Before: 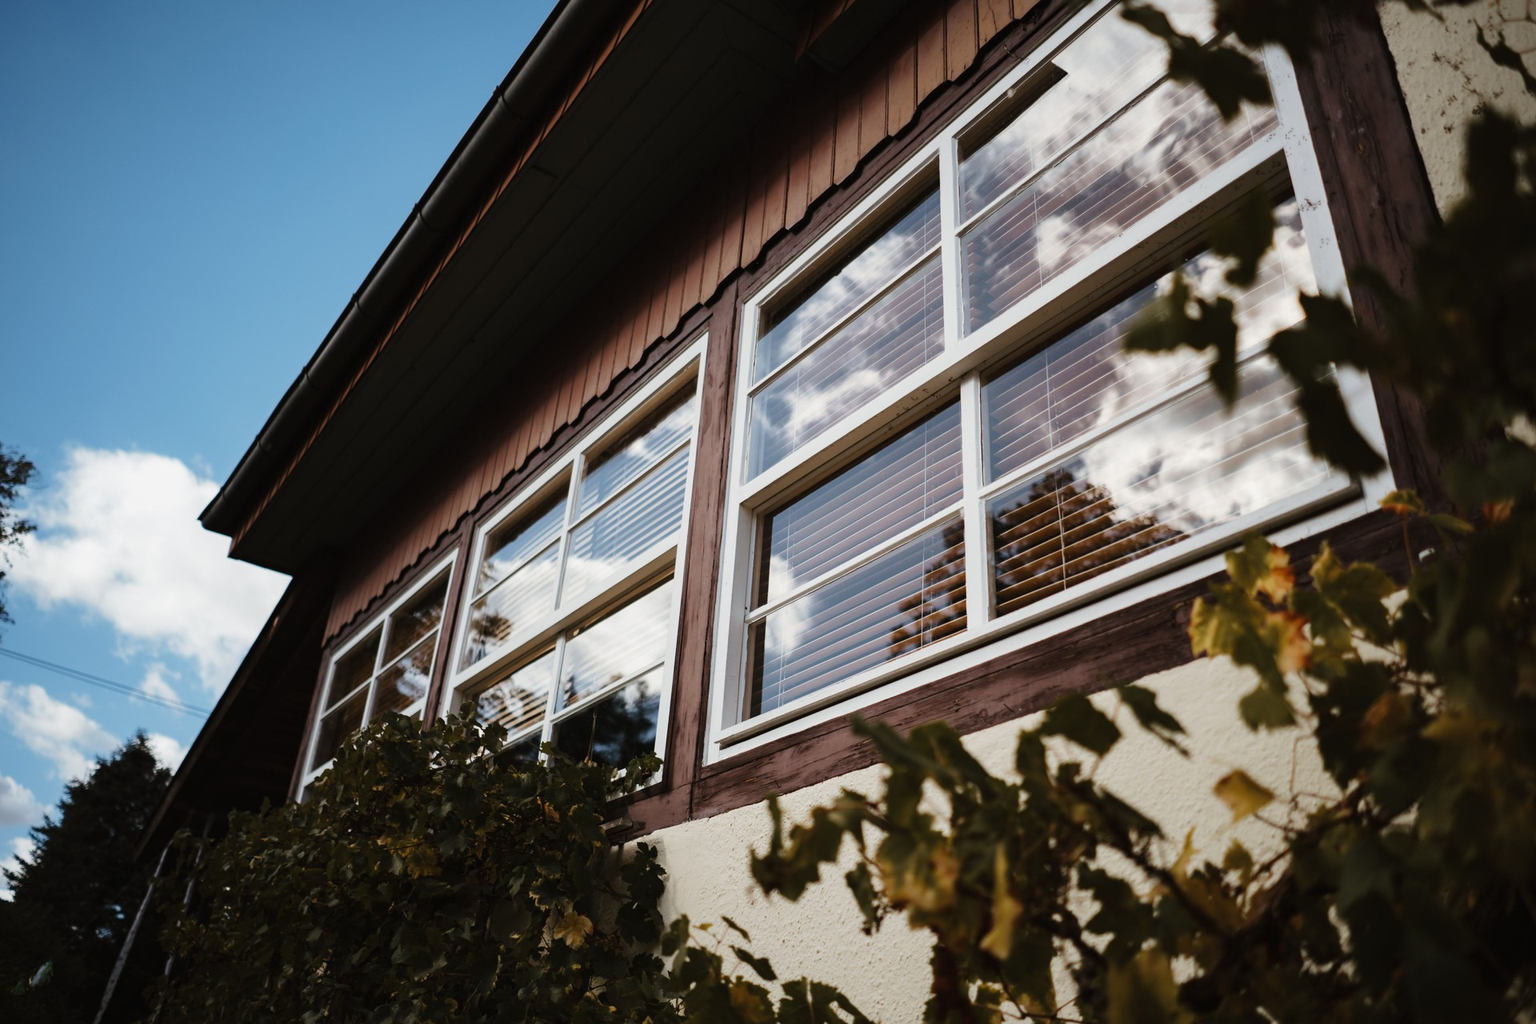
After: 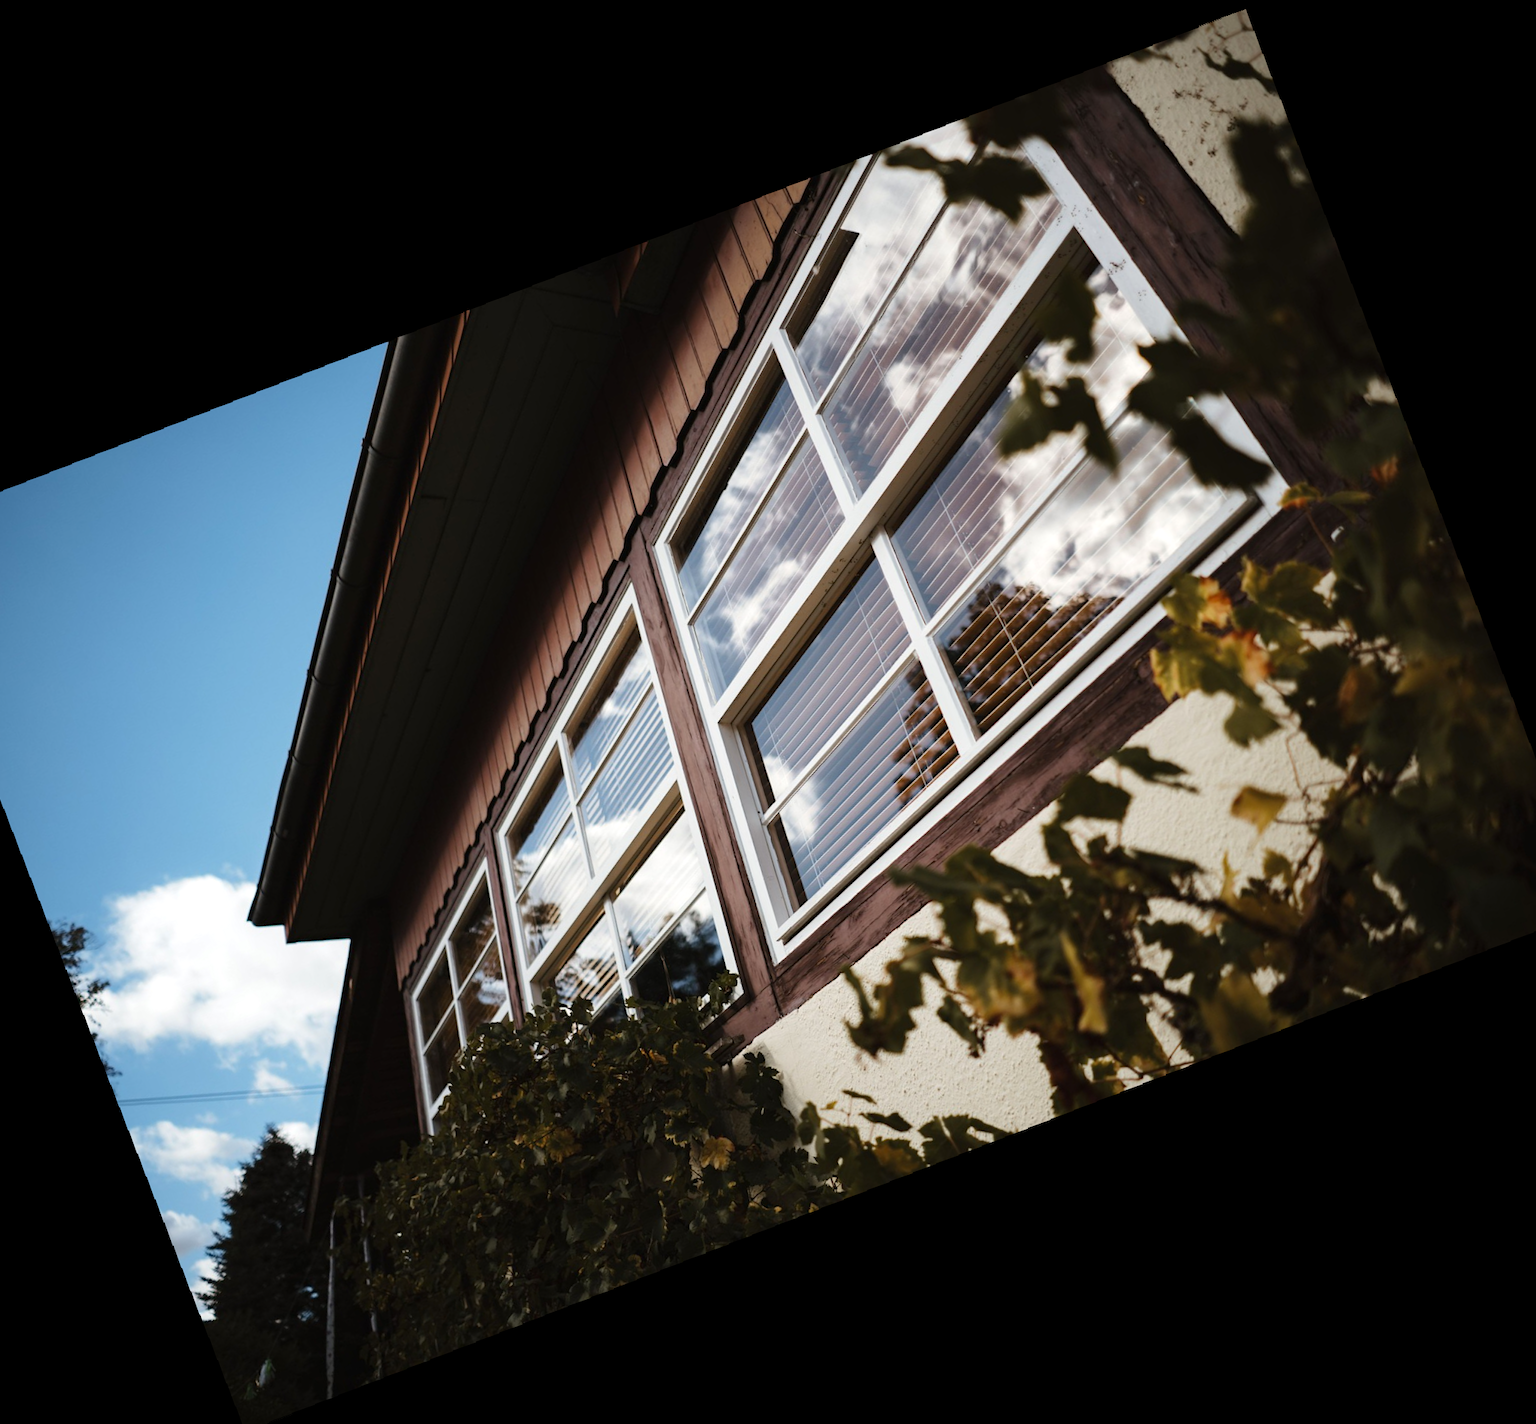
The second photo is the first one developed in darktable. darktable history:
crop and rotate: angle 19.43°, left 6.812%, right 4.125%, bottom 1.087%
rotate and perspective: rotation -1.75°, automatic cropping off
exposure: exposure 0.207 EV, compensate highlight preservation false
